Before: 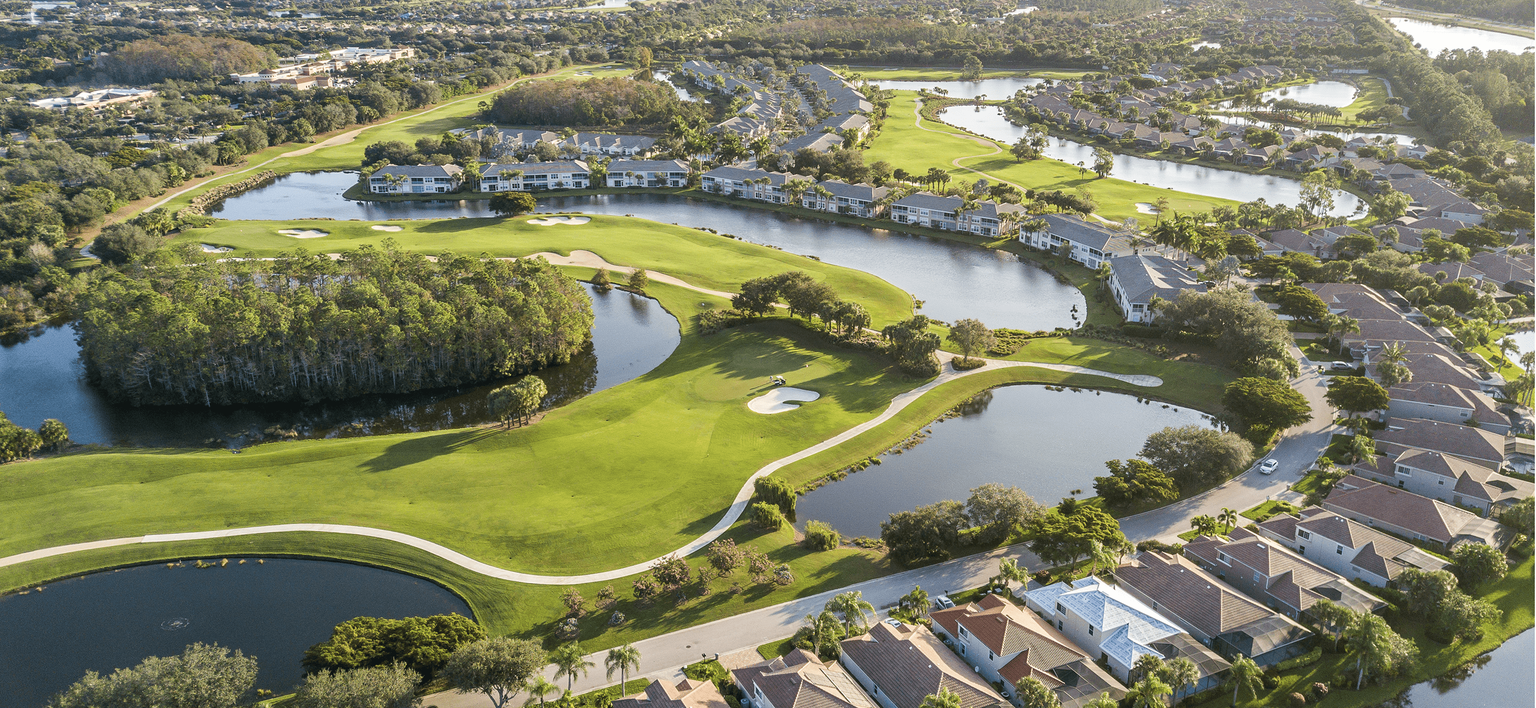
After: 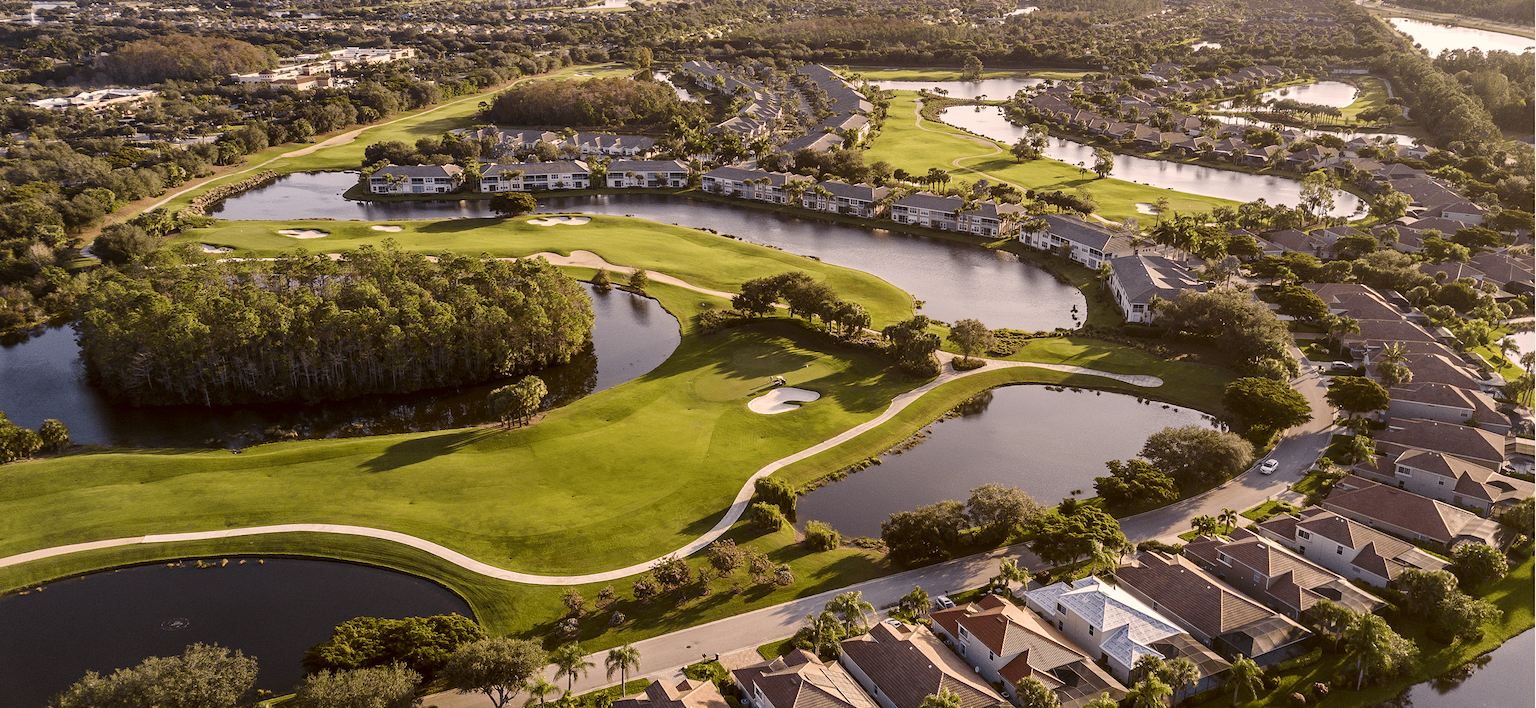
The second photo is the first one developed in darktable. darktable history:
contrast brightness saturation: brightness -0.213, saturation 0.08
color correction: highlights a* 10.21, highlights b* 9.74, shadows a* 8.88, shadows b* 8.18, saturation 0.816
tone equalizer: edges refinement/feathering 500, mask exposure compensation -1.57 EV, preserve details no
